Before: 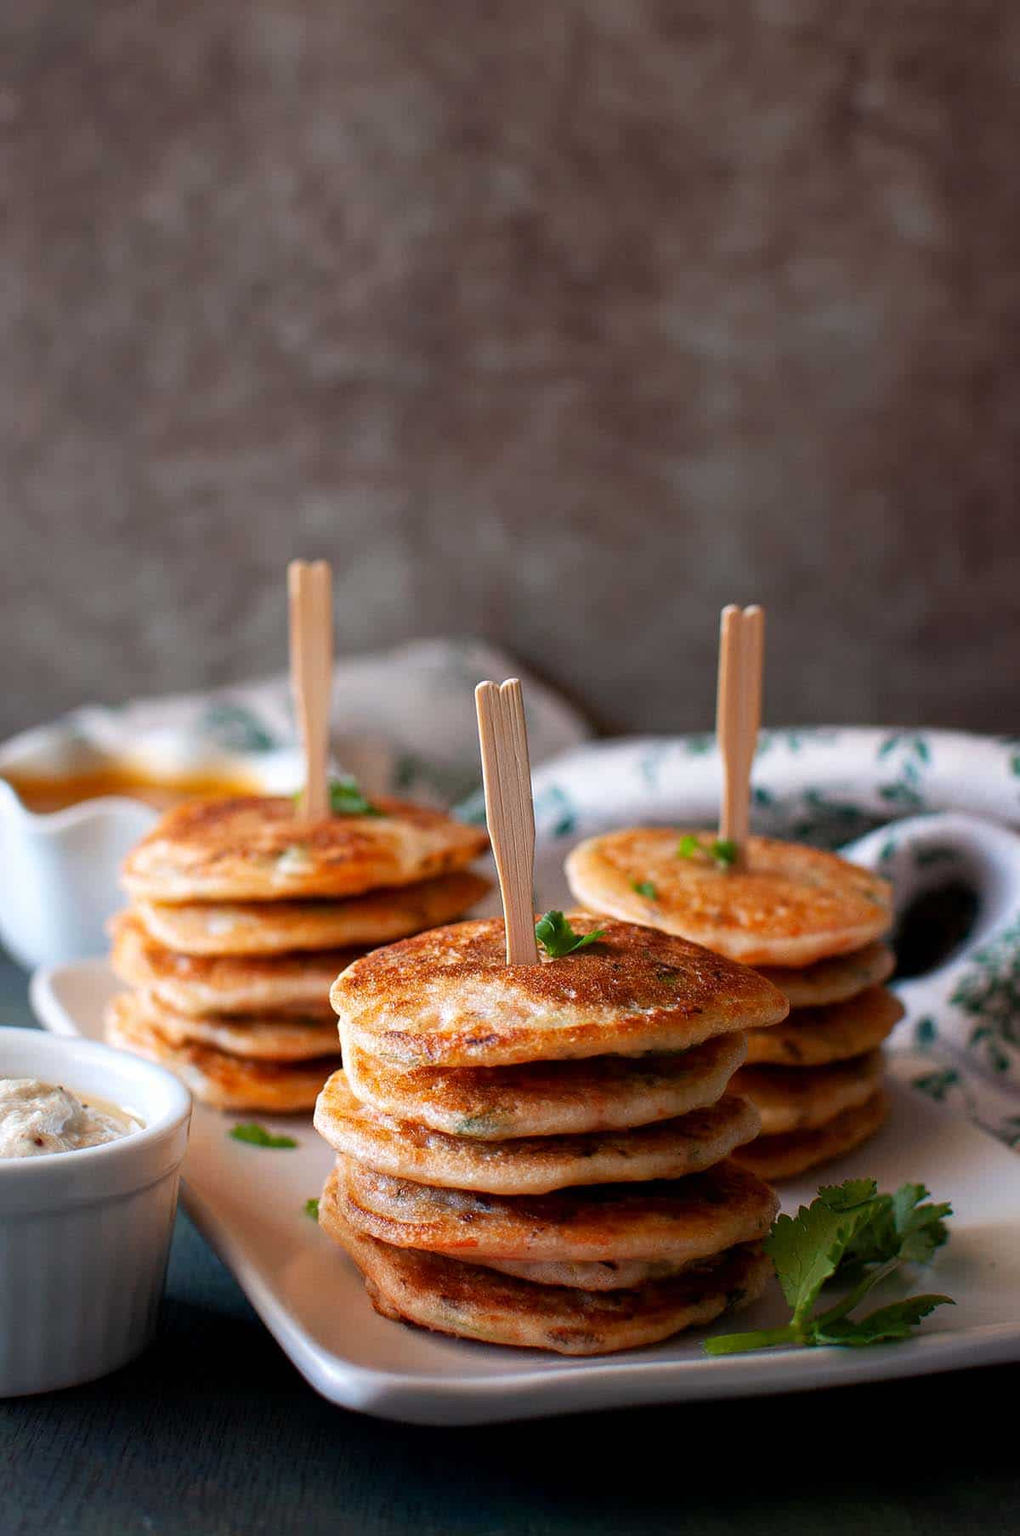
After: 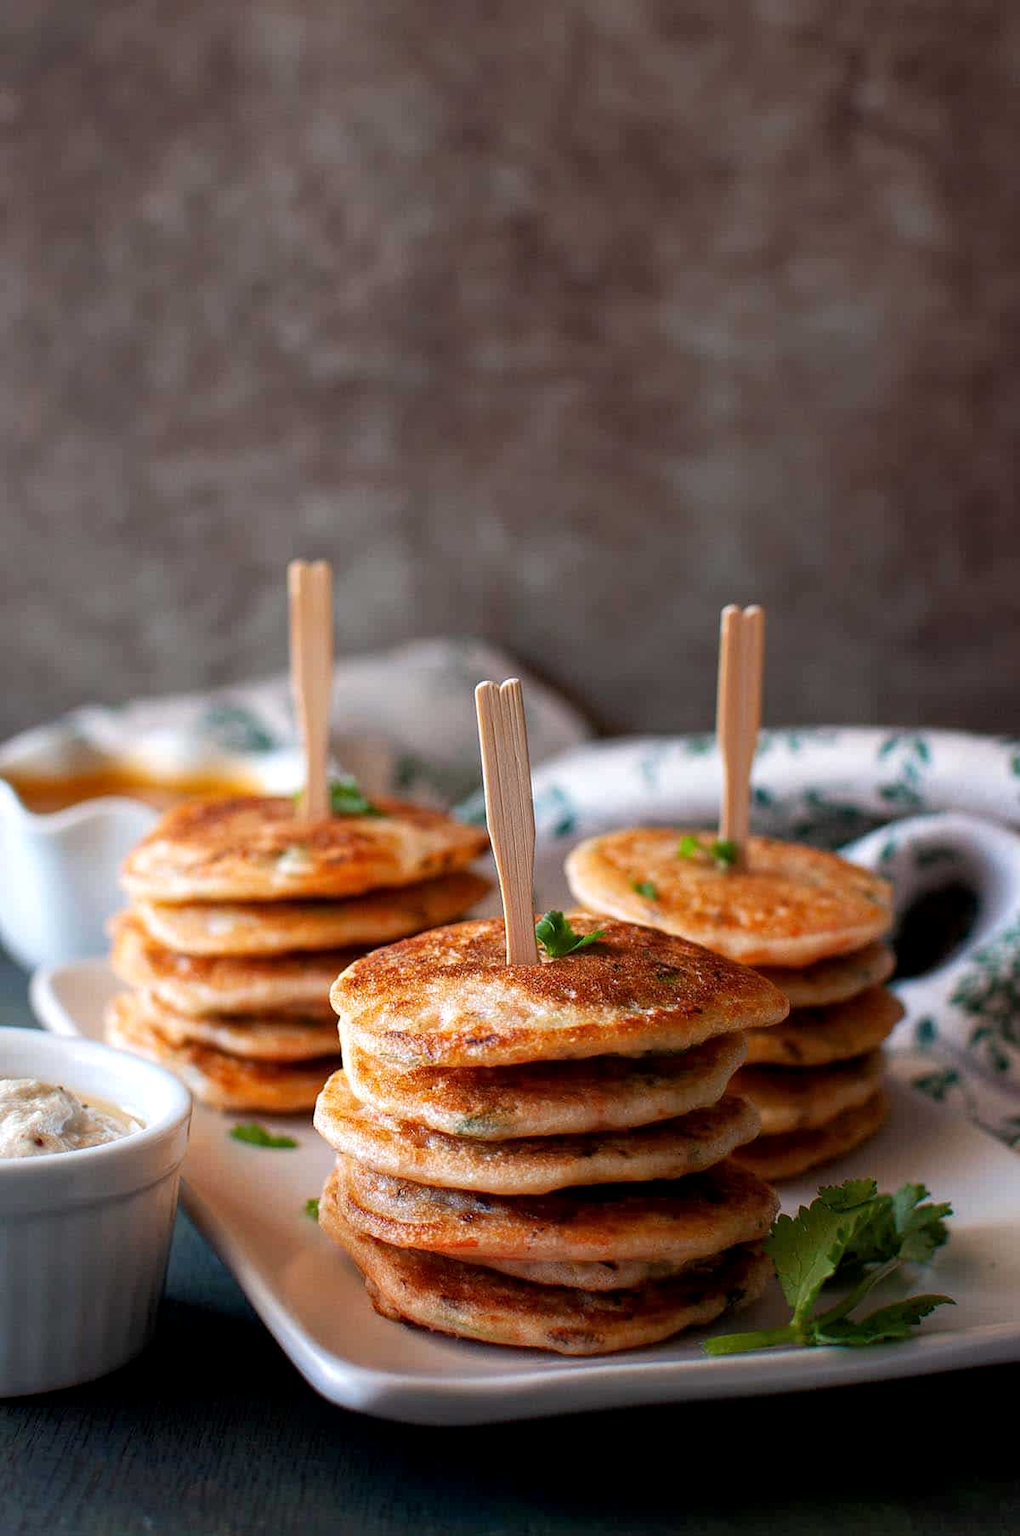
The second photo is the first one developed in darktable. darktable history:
local contrast: highlights 103%, shadows 98%, detail 120%, midtone range 0.2
